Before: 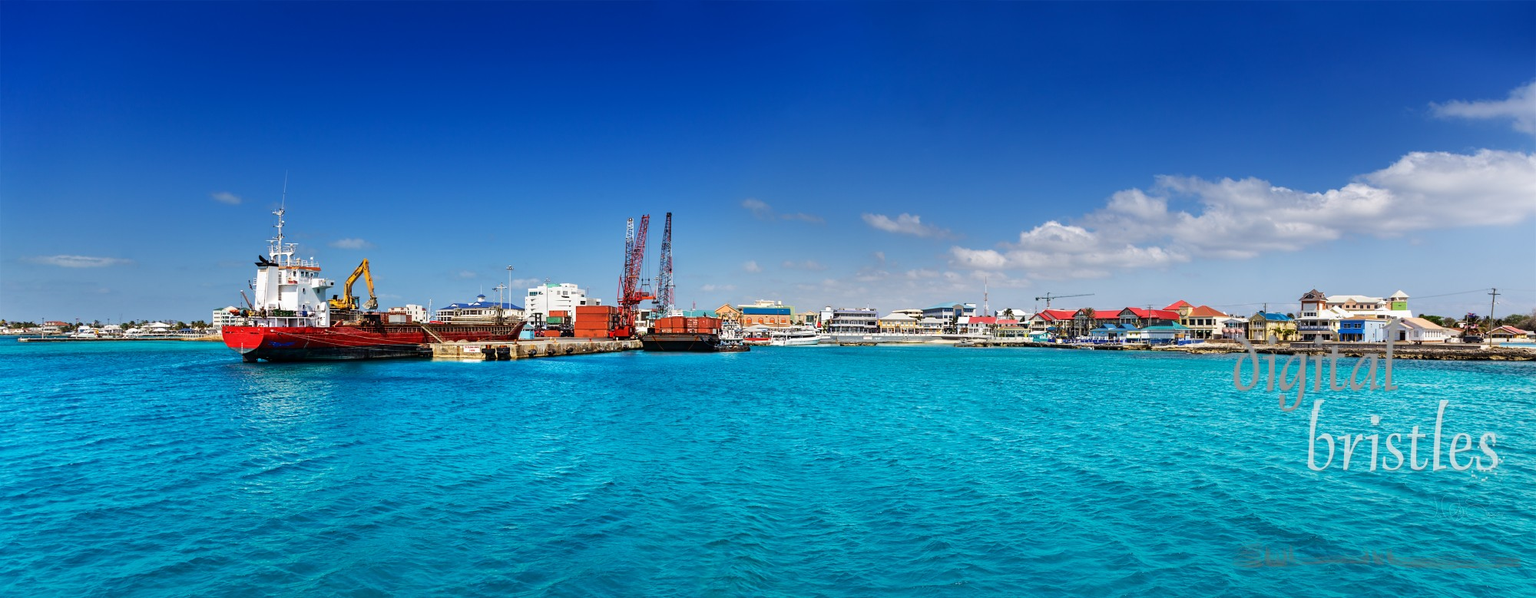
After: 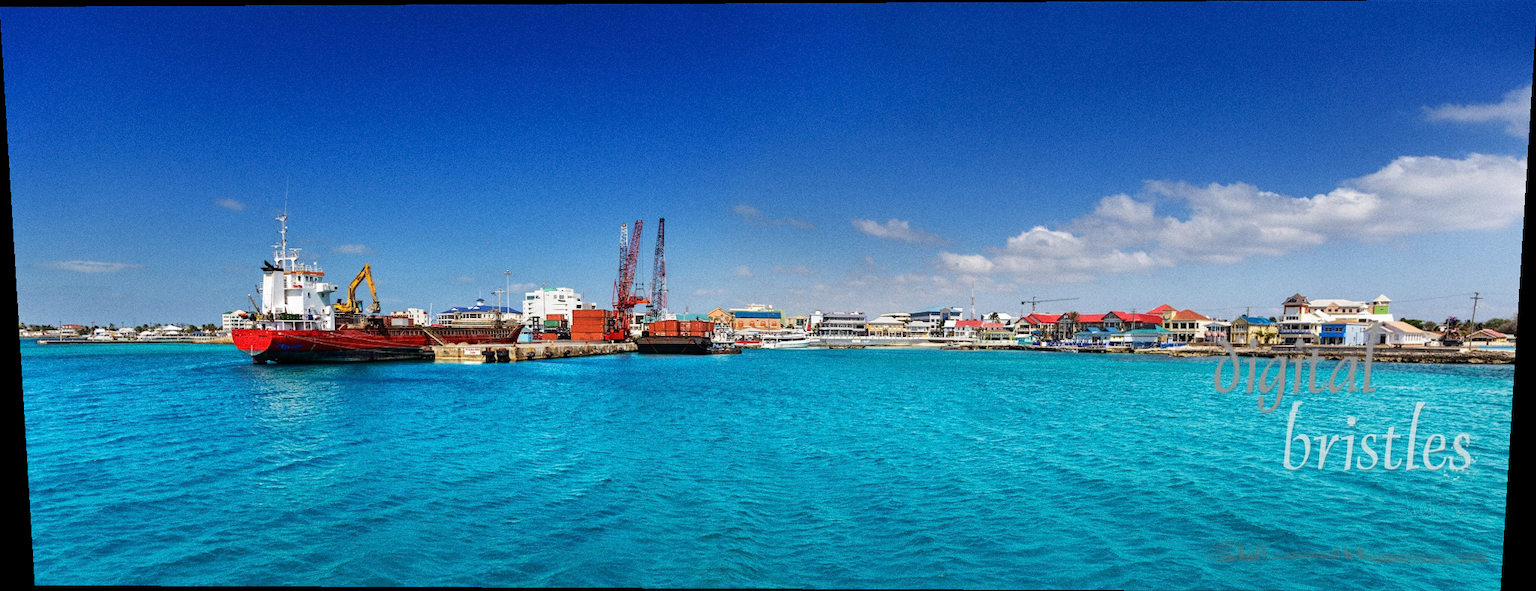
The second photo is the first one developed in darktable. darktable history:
rotate and perspective: lens shift (vertical) 0.048, lens shift (horizontal) -0.024, automatic cropping off
grain: coarseness 0.09 ISO
